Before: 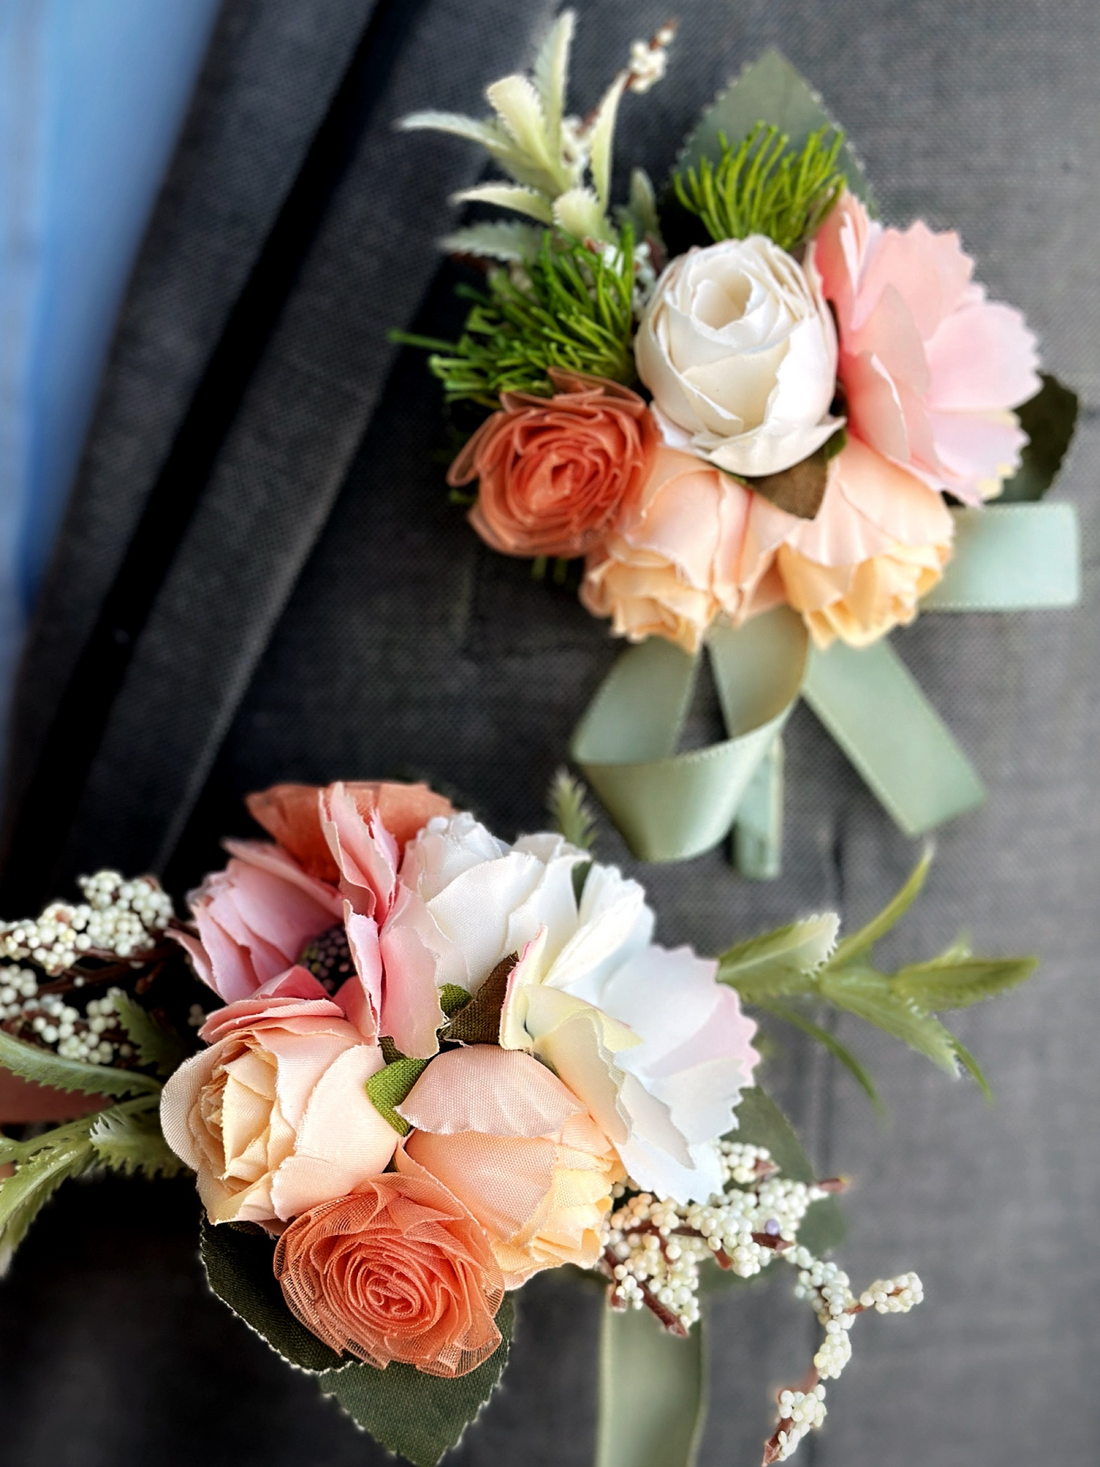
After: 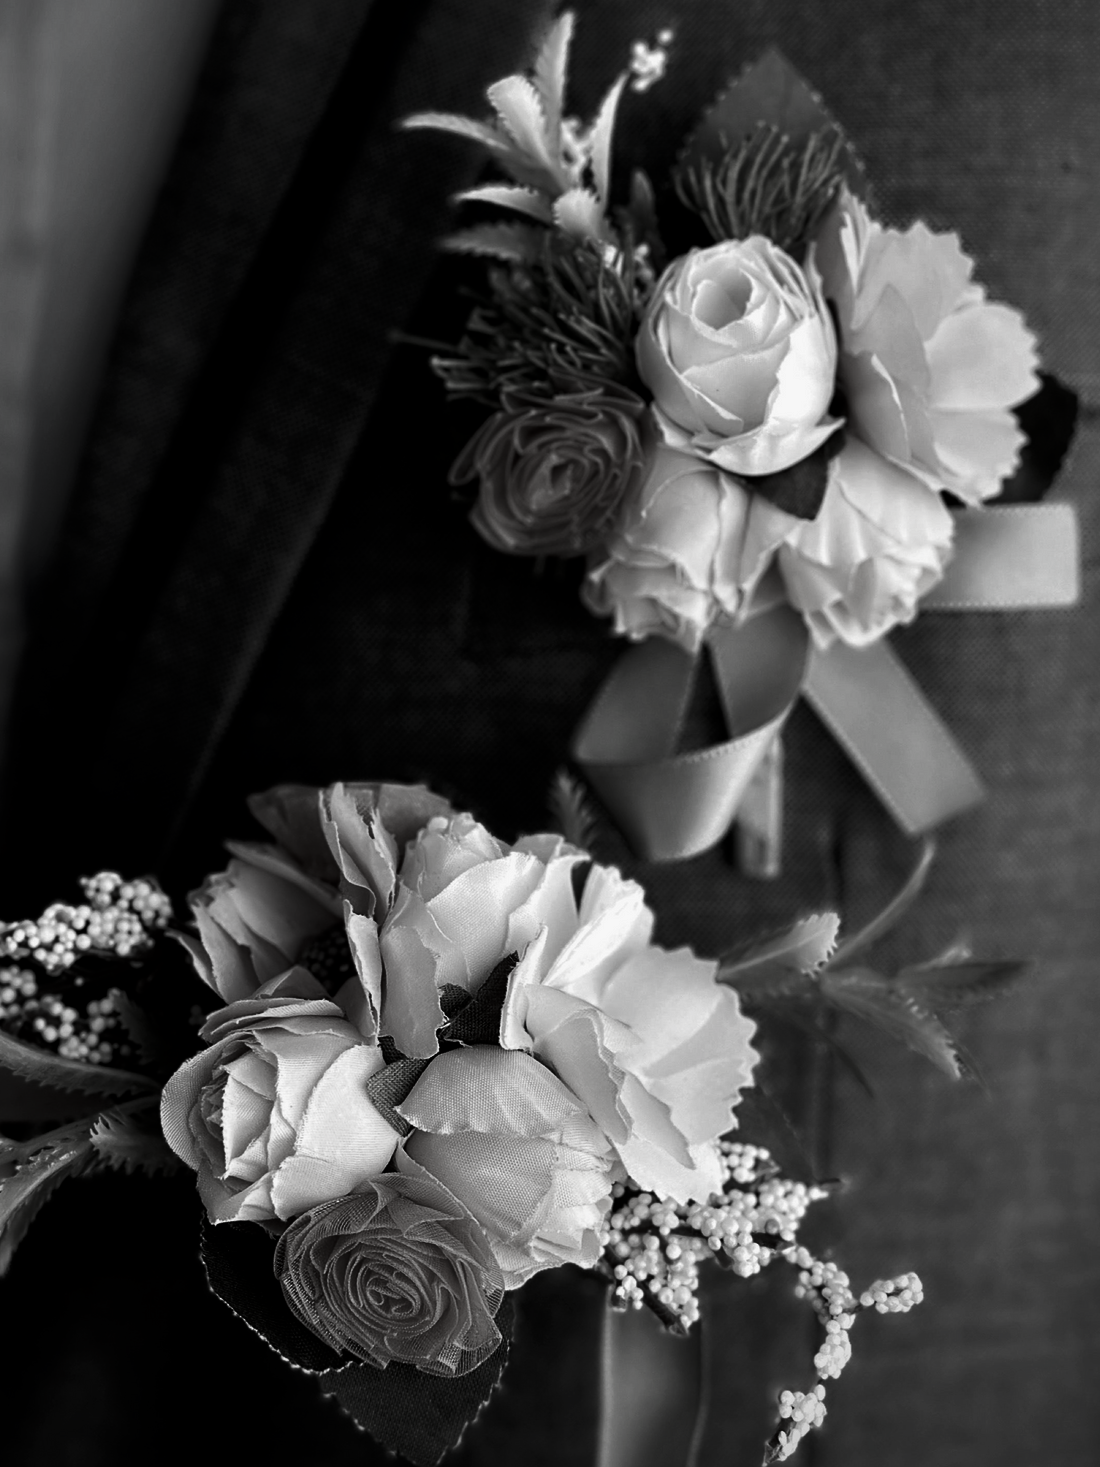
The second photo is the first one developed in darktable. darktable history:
contrast brightness saturation: contrast -0.025, brightness -0.576, saturation -0.98
